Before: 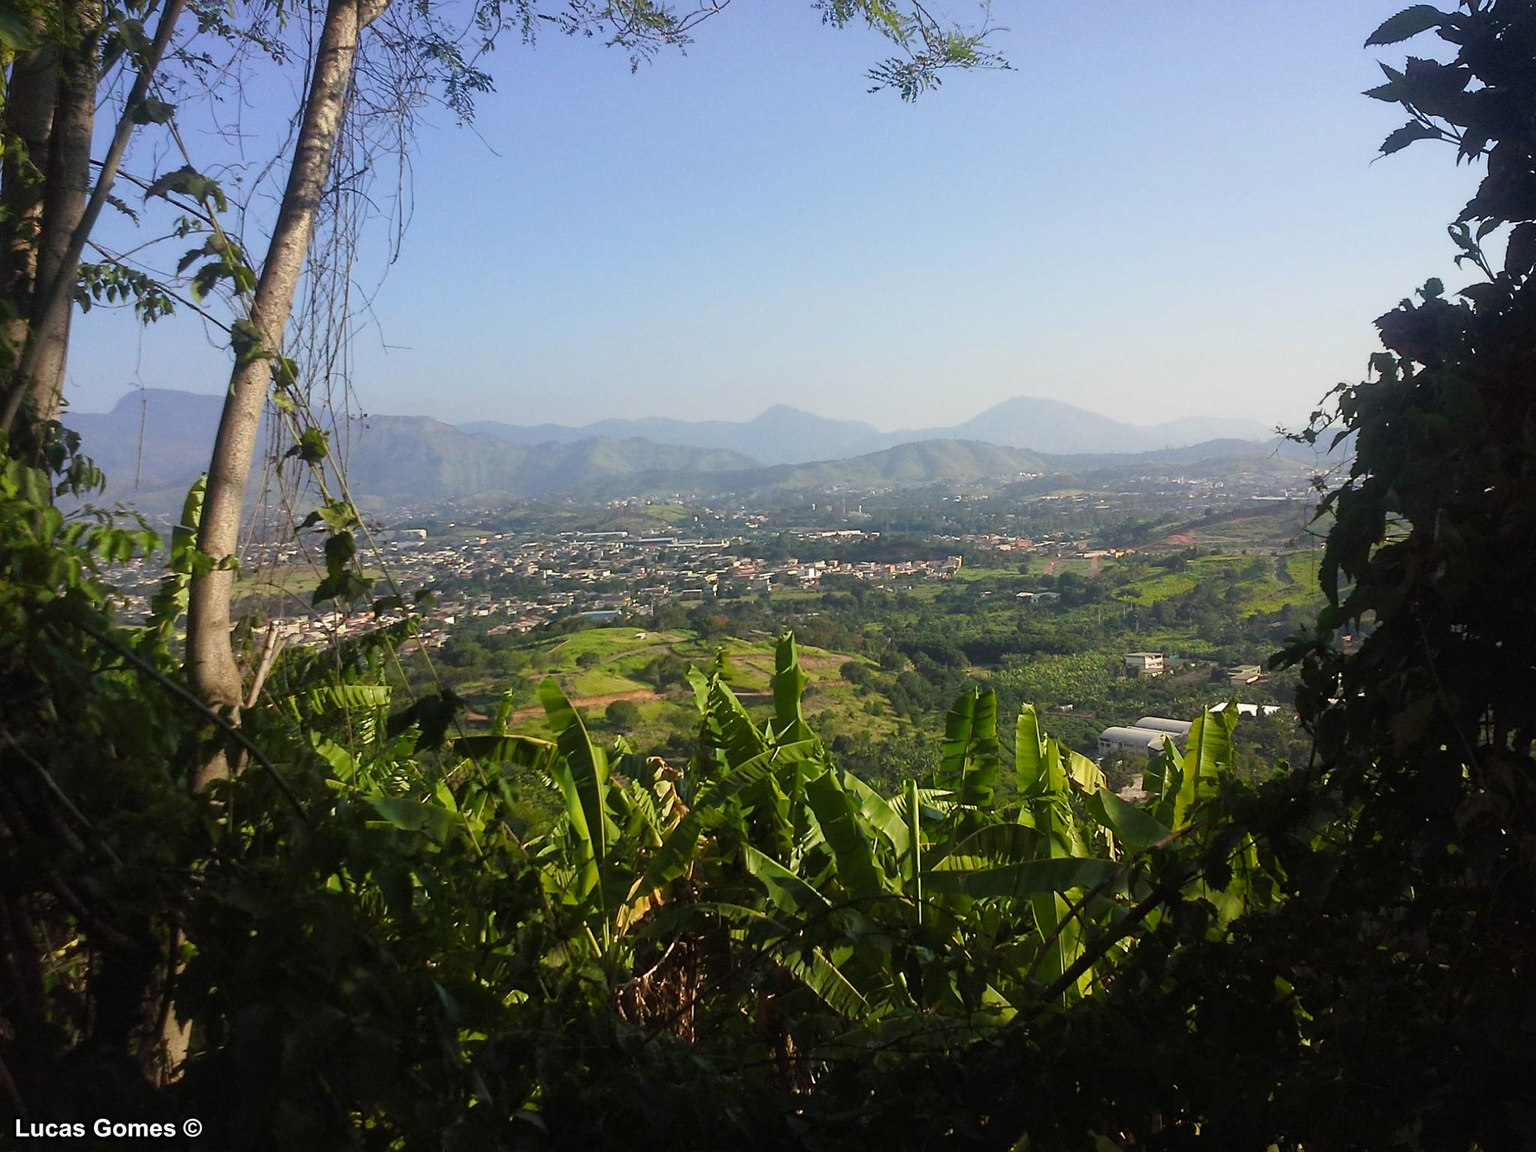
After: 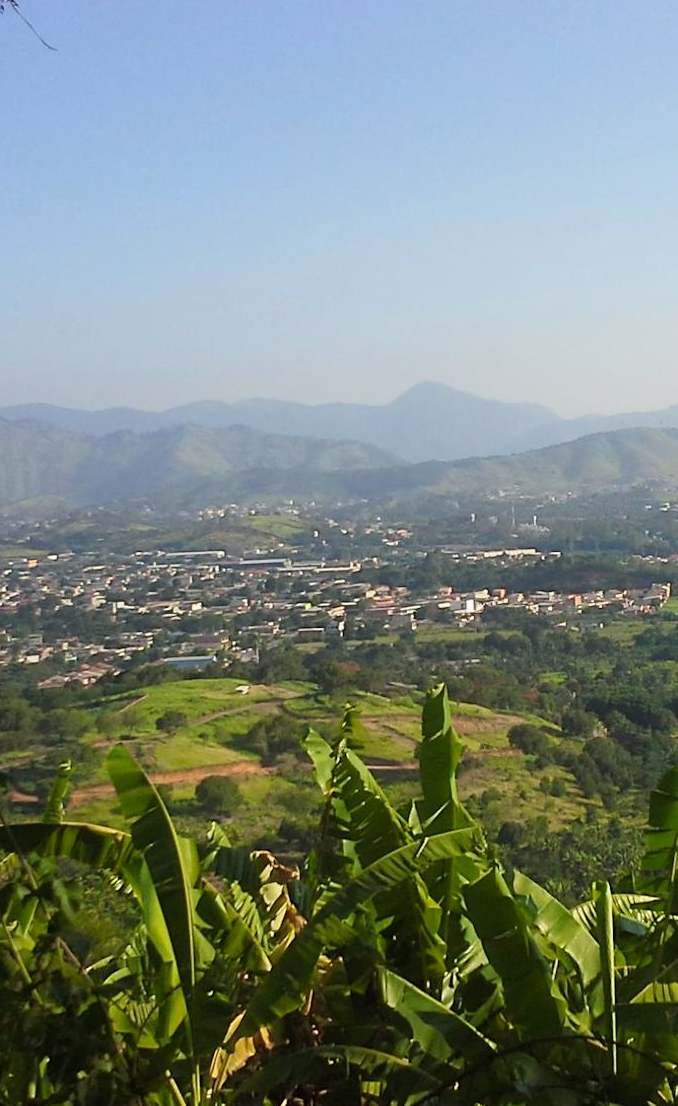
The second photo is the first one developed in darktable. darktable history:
crop and rotate: left 29.914%, top 10.315%, right 36.968%, bottom 17.679%
